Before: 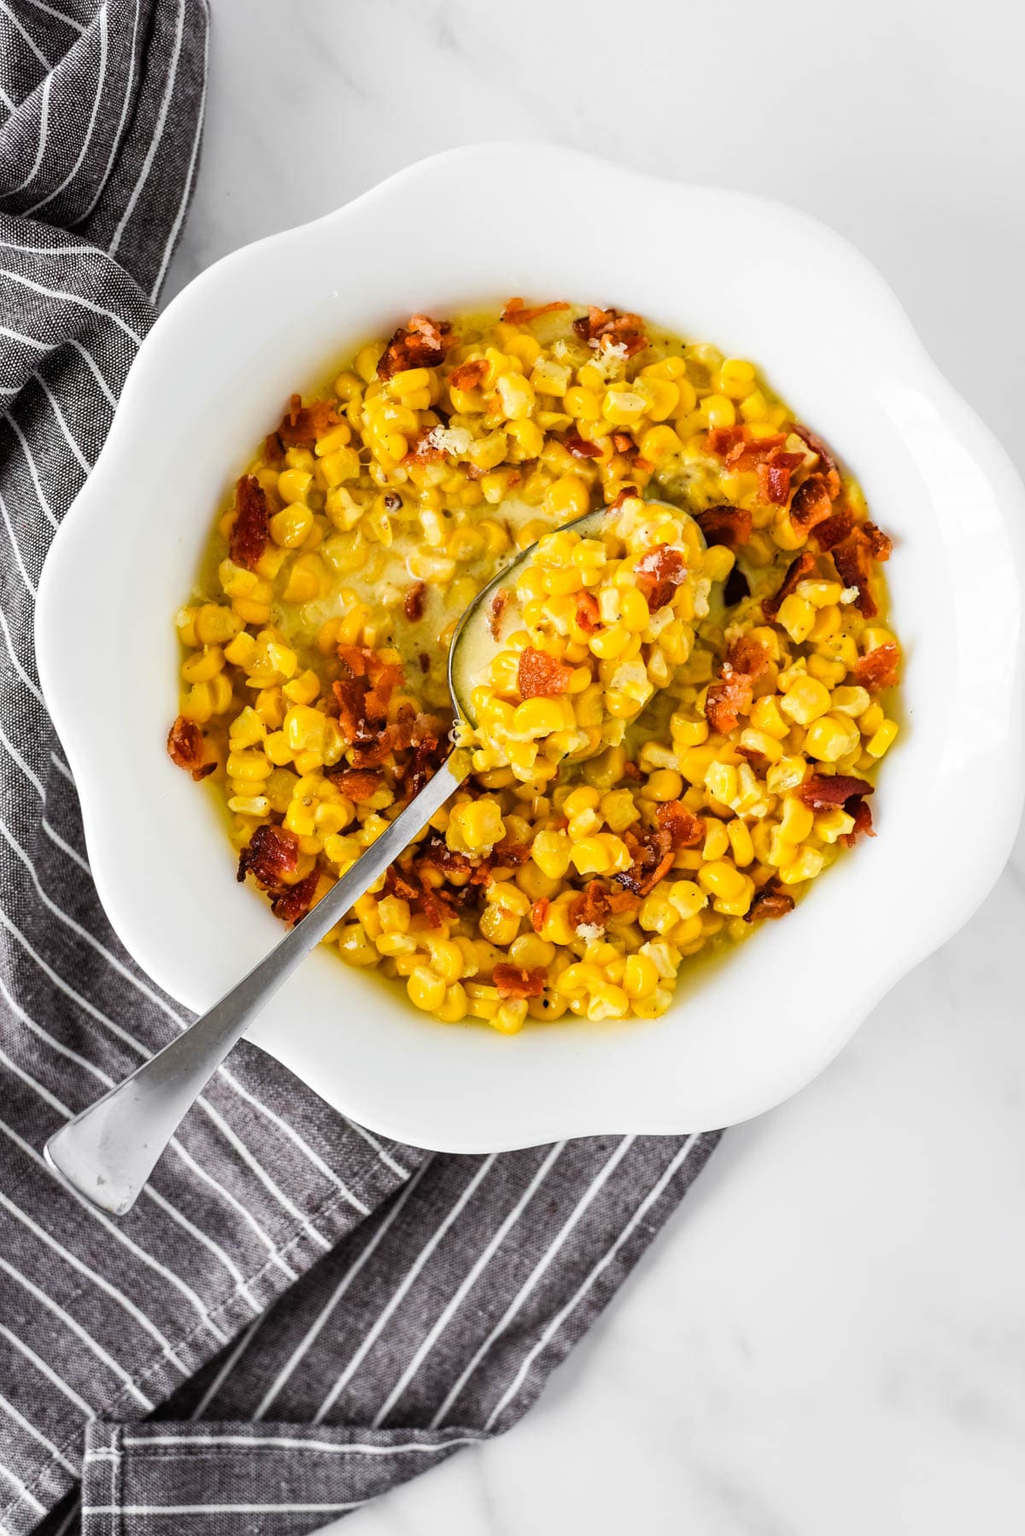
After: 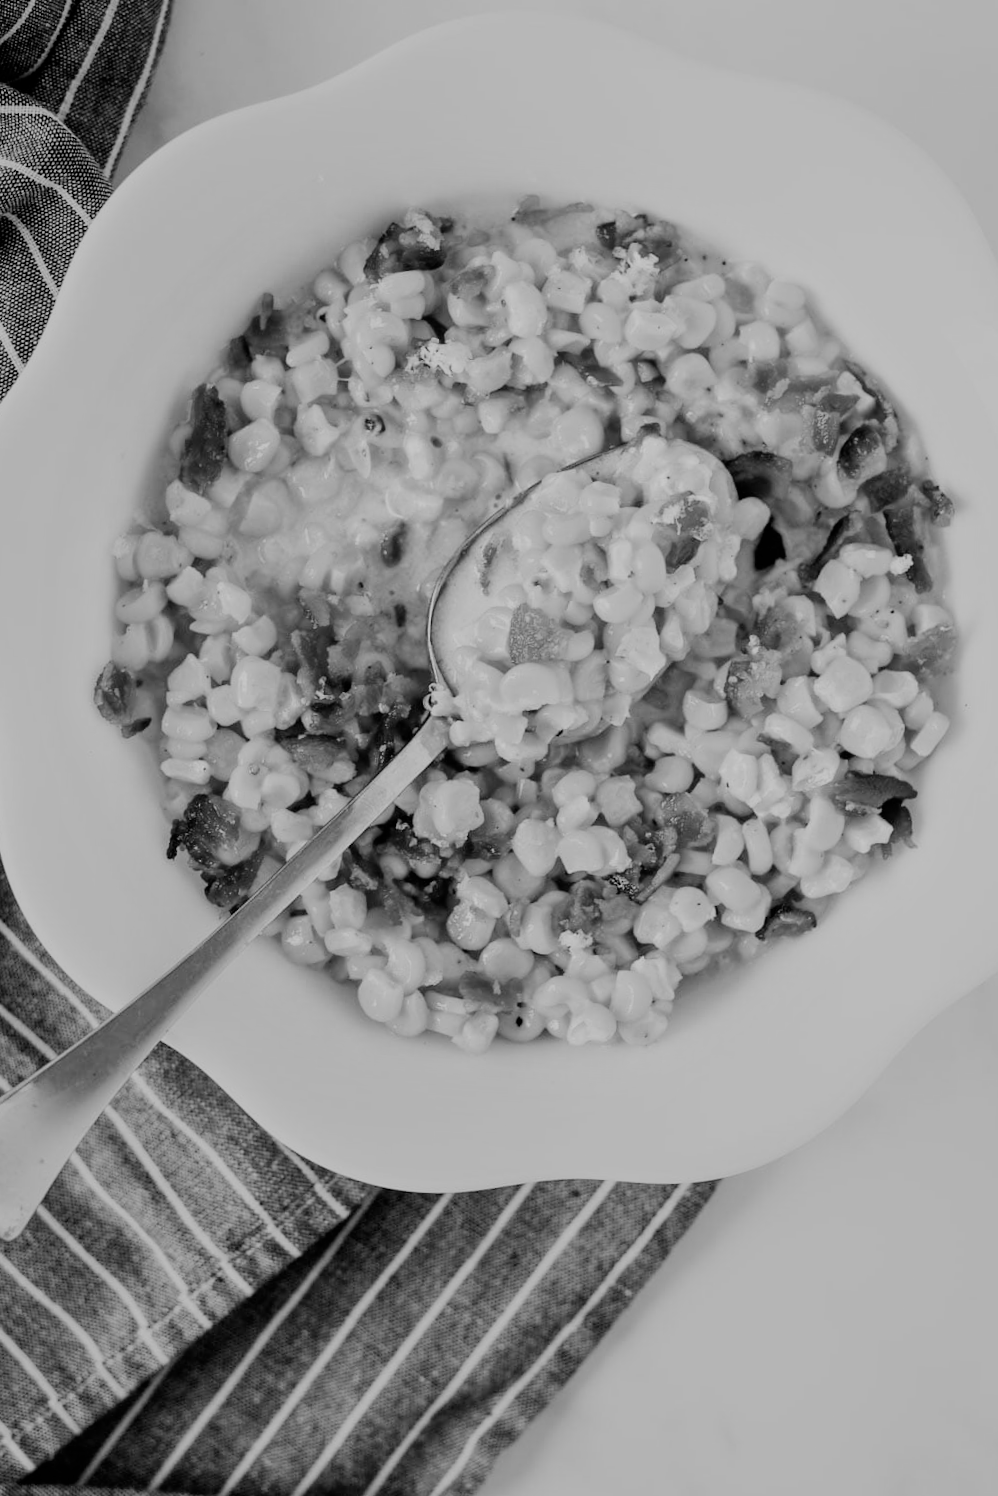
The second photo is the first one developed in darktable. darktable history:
crop and rotate: angle -3.27°, left 5.211%, top 5.211%, right 4.607%, bottom 4.607%
exposure: compensate exposure bias true, compensate highlight preservation false
monochrome: a 26.22, b 42.67, size 0.8
filmic rgb: black relative exposure -7.32 EV, white relative exposure 5.09 EV, hardness 3.2
